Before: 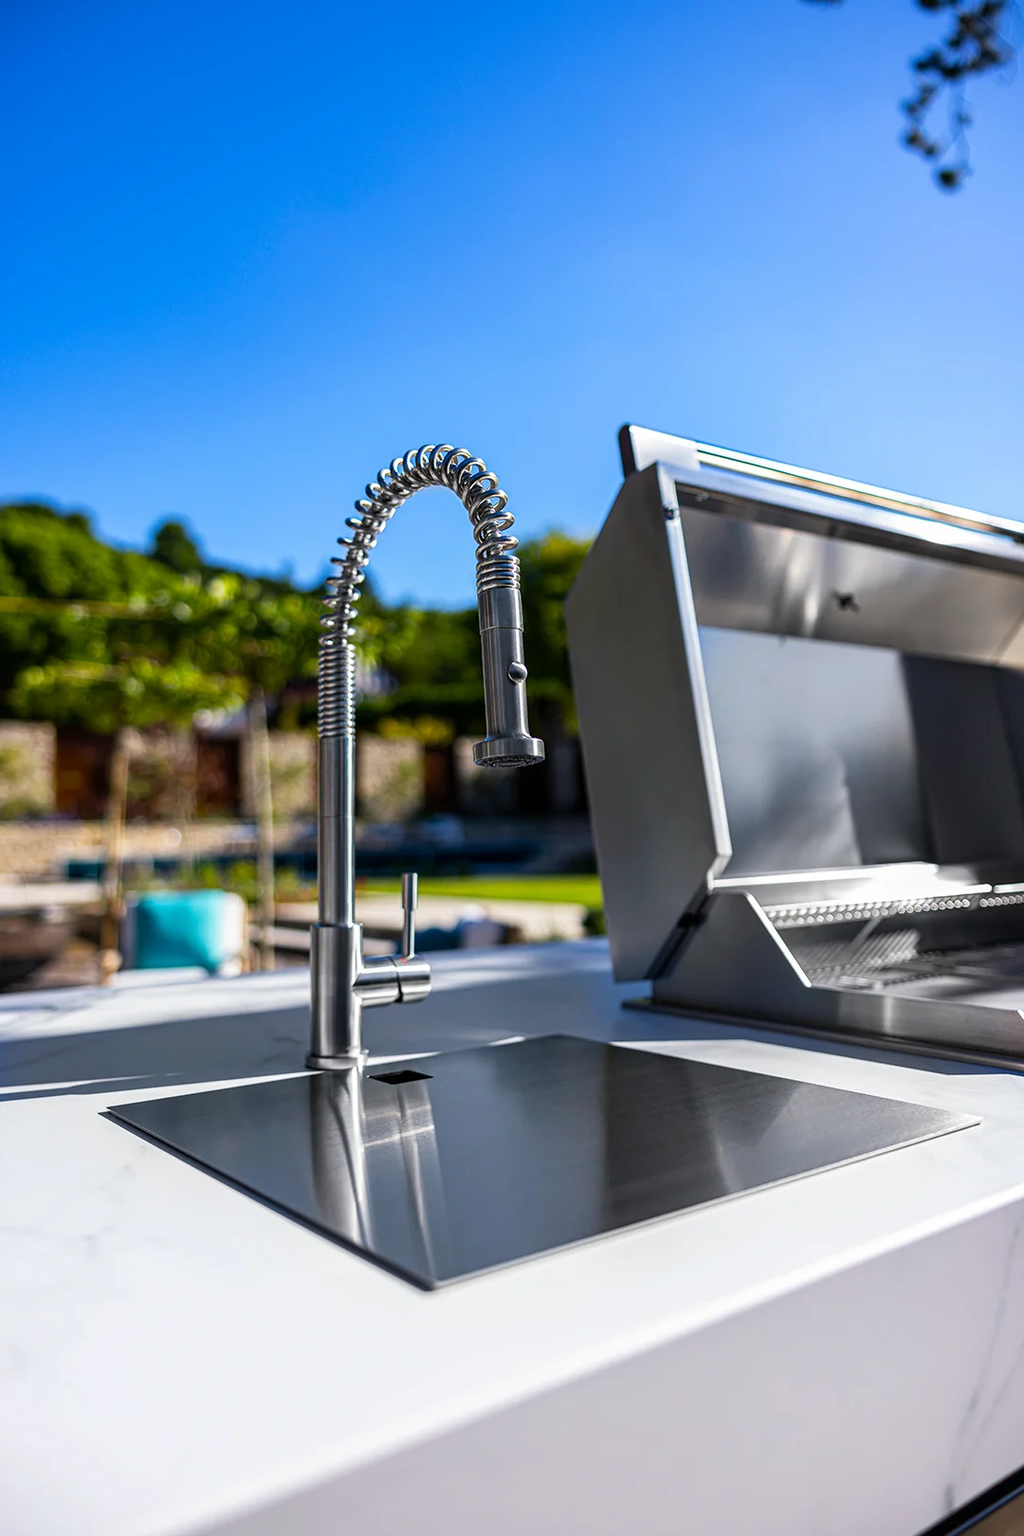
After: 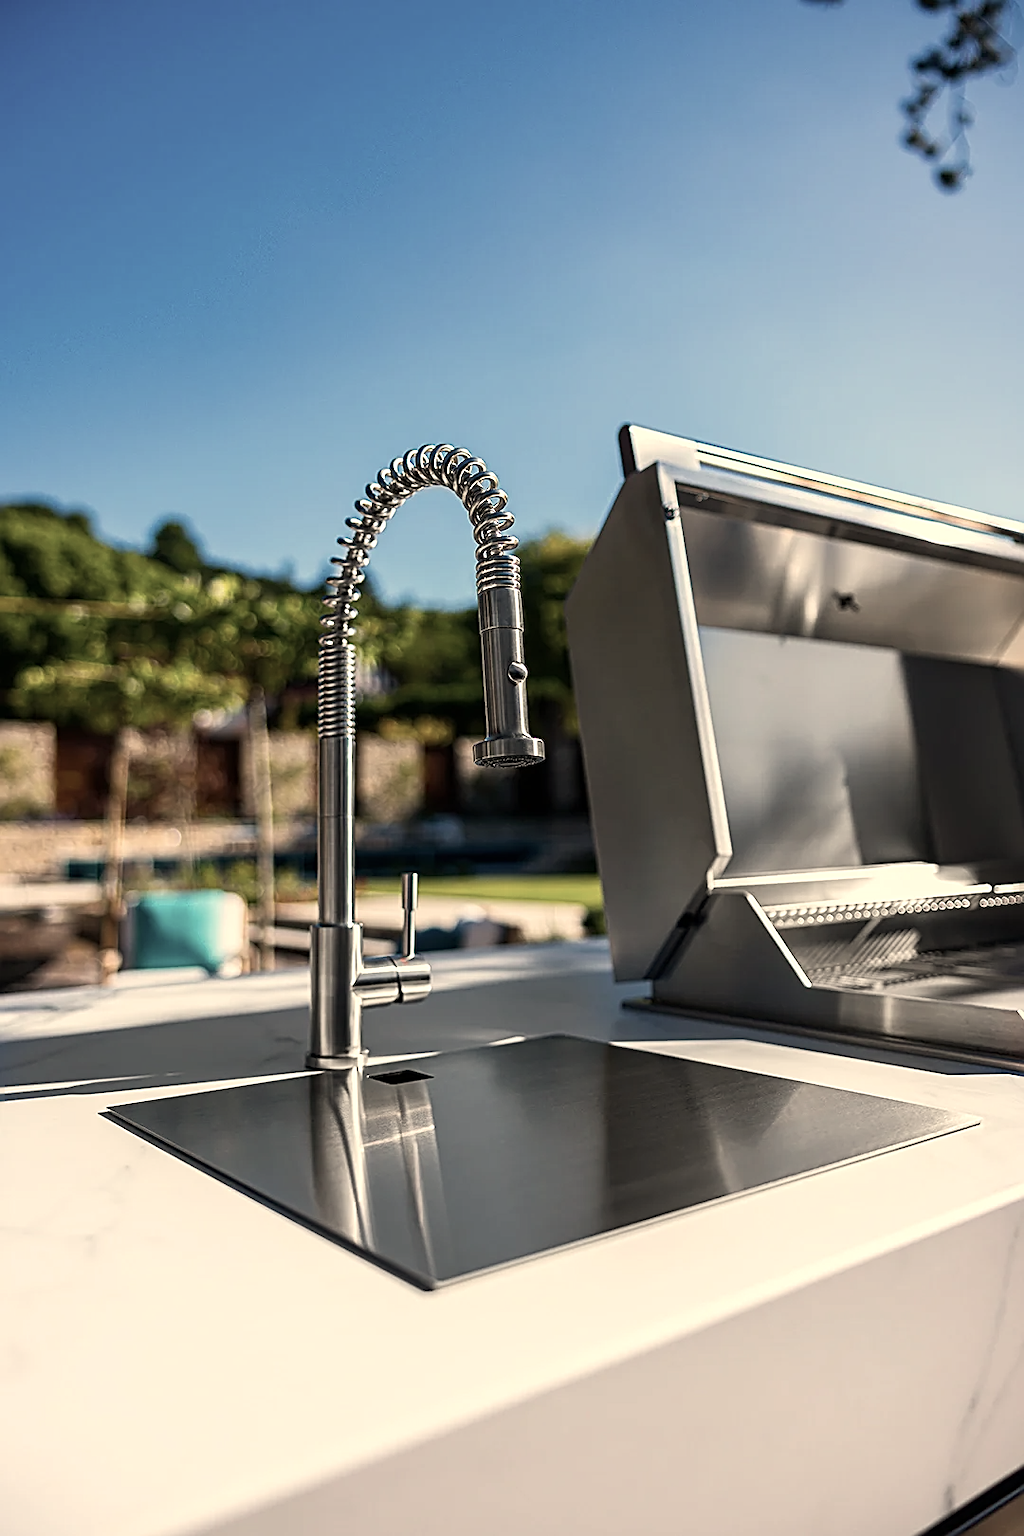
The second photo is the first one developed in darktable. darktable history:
contrast brightness saturation: contrast 0.1, saturation -0.36
sharpen: amount 0.75
white balance: red 1.123, blue 0.83
